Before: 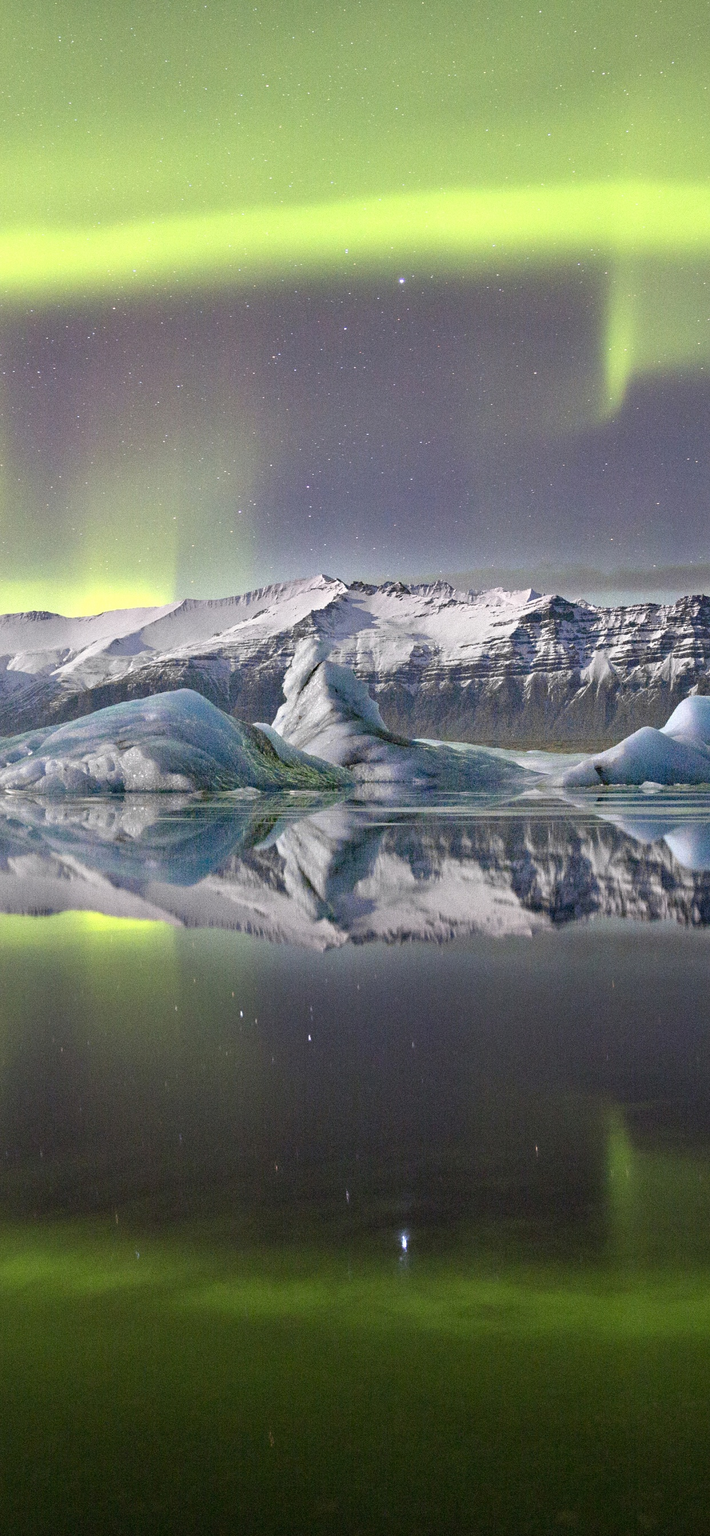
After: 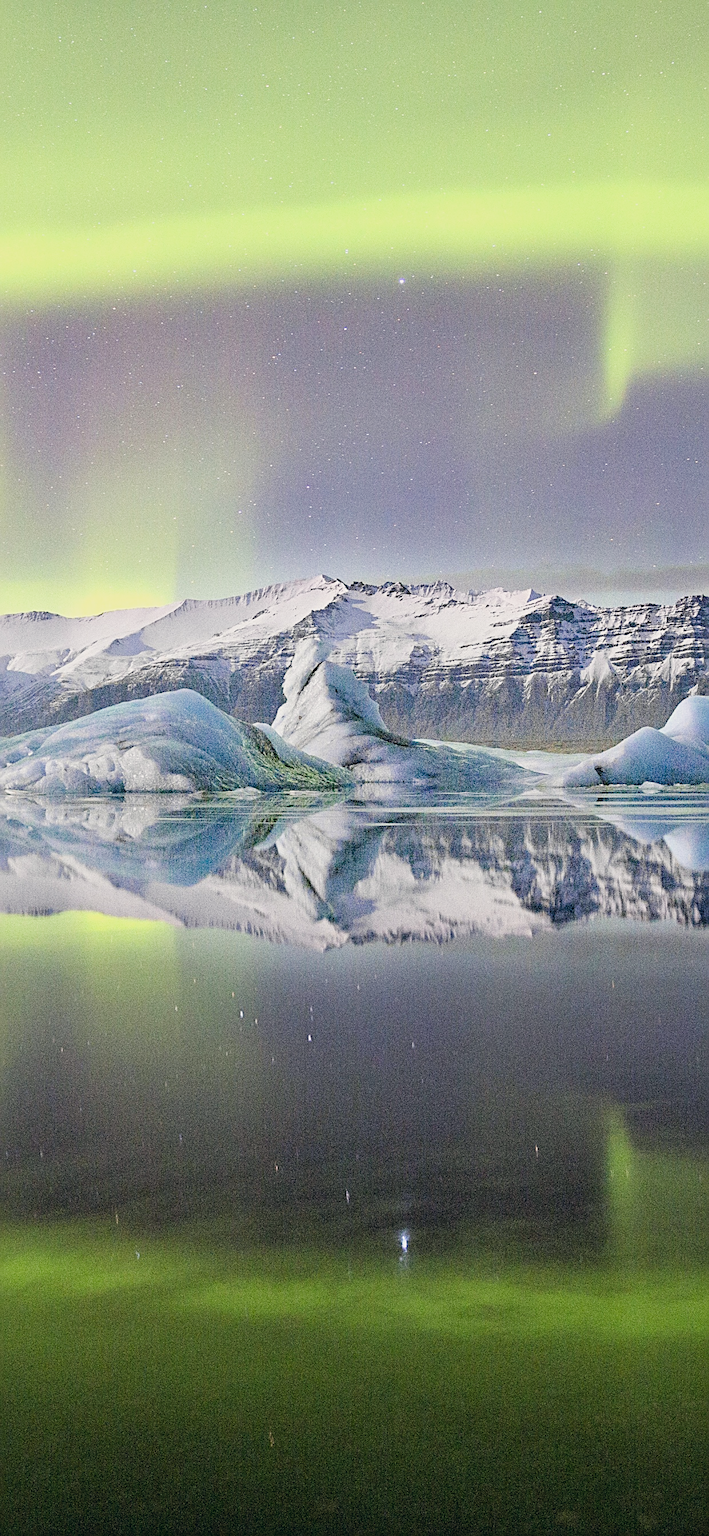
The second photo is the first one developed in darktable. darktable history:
exposure: exposure 1 EV, compensate highlight preservation false
color correction: highlights a* 0.265, highlights b* 2.72, shadows a* -1.43, shadows b* -4.49
filmic rgb: black relative exposure -7.3 EV, white relative exposure 5.06 EV, hardness 3.22
sharpen: radius 2.557, amount 0.634
